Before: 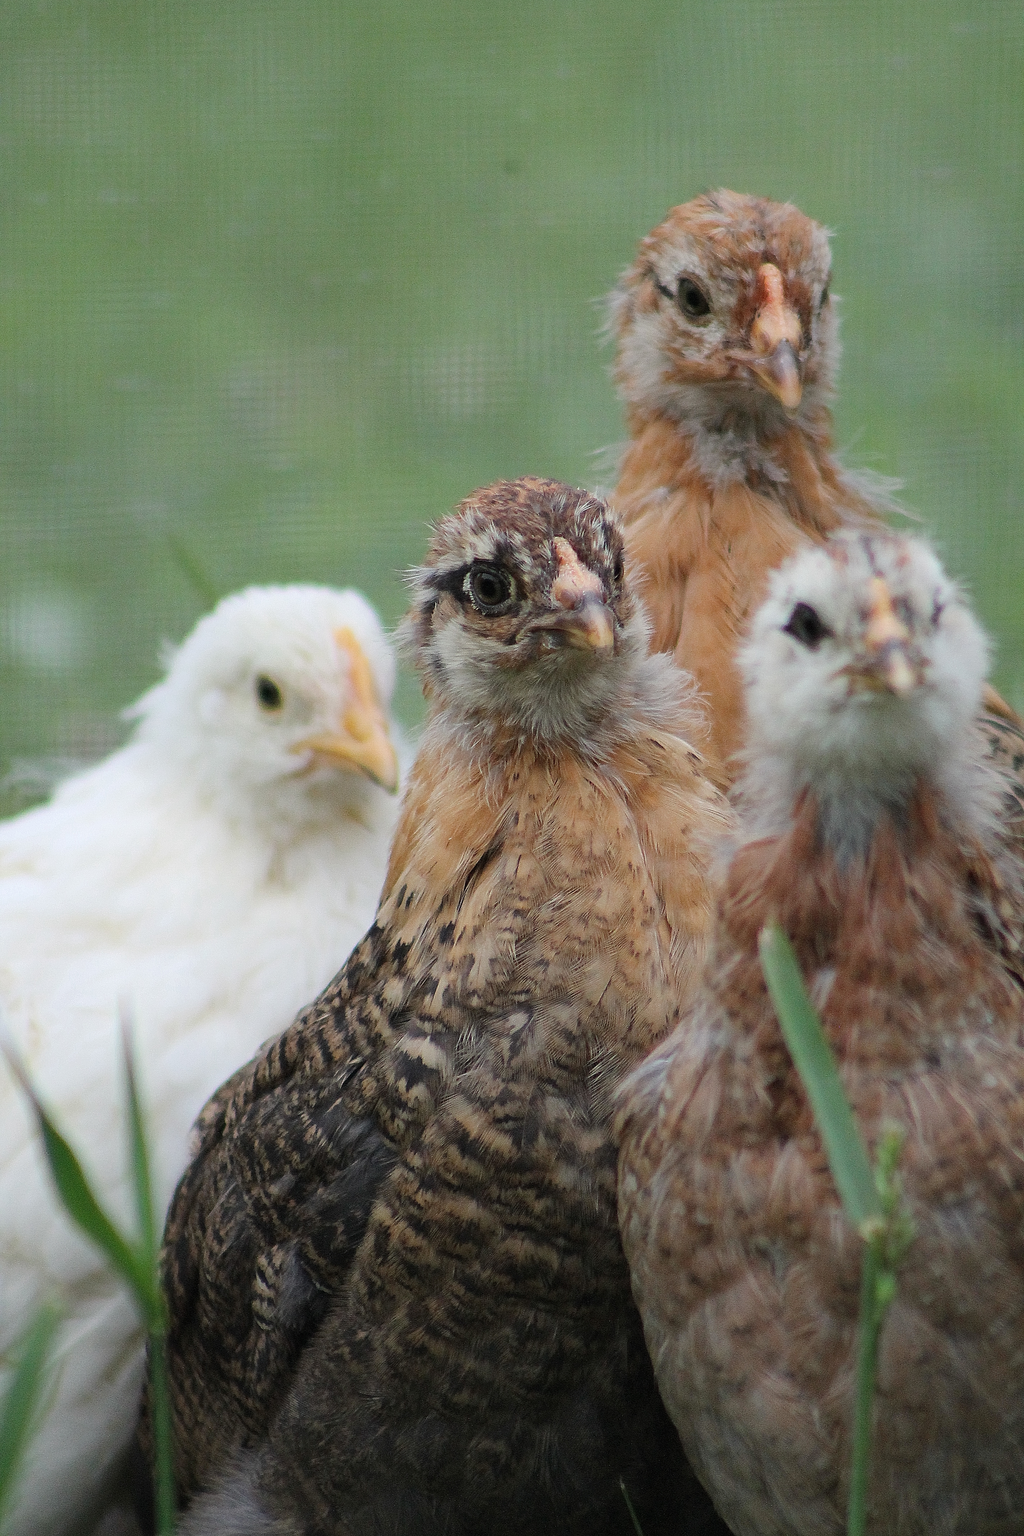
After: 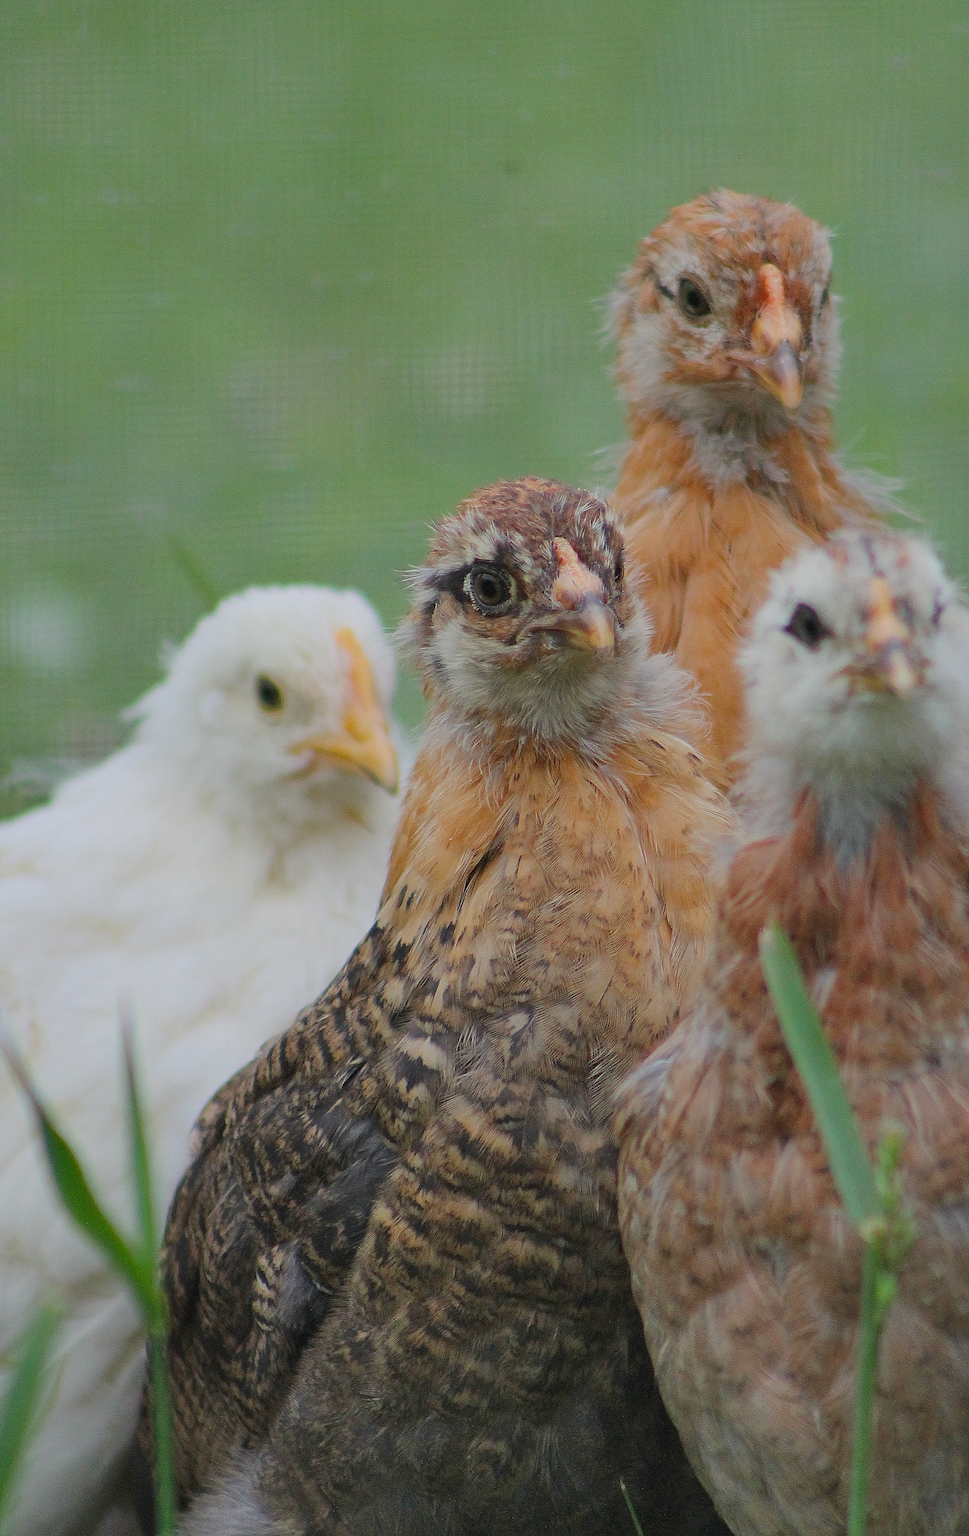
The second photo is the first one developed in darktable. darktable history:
shadows and highlights: radius 266.39, soften with gaussian
crop and rotate: right 5.275%
color balance rgb: global offset › hue 170.67°, perceptual saturation grading › global saturation 19.797%, contrast -19.509%
